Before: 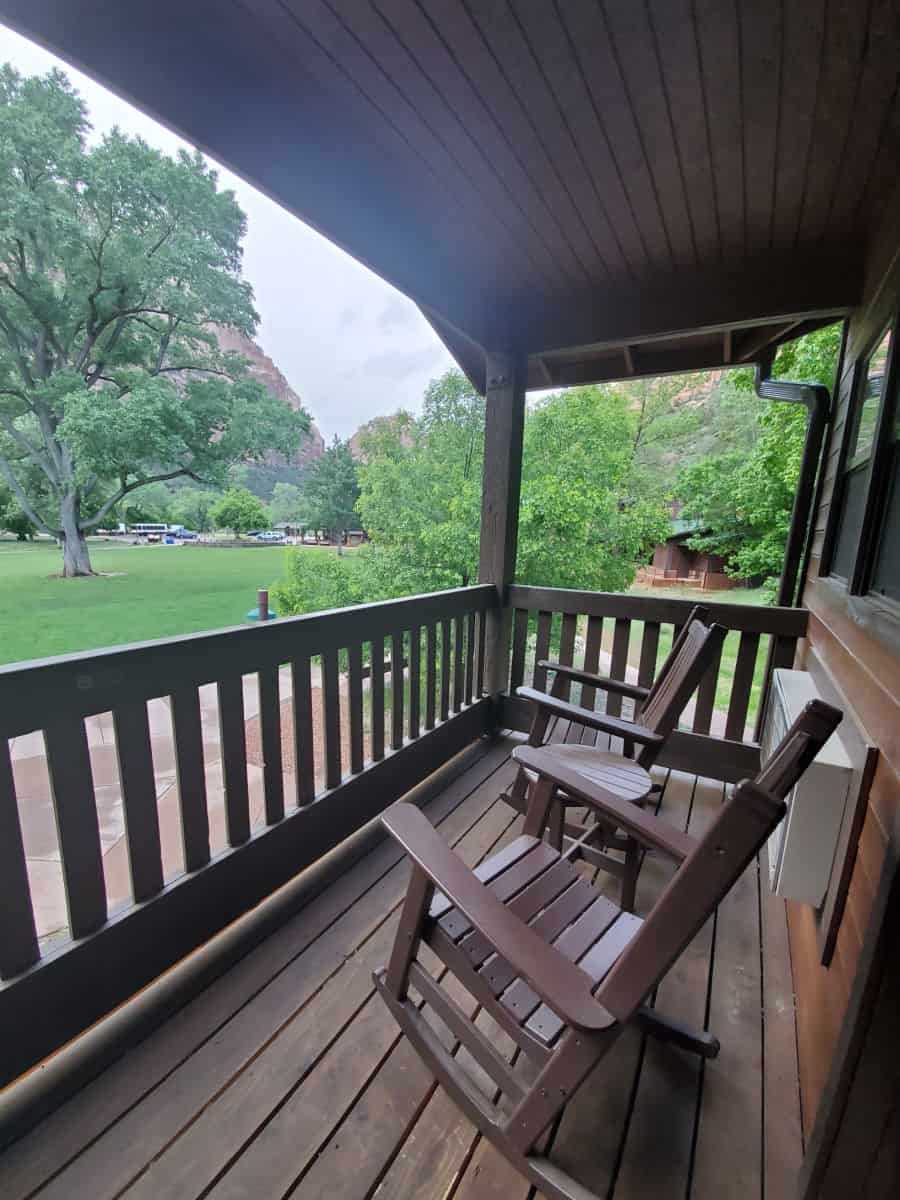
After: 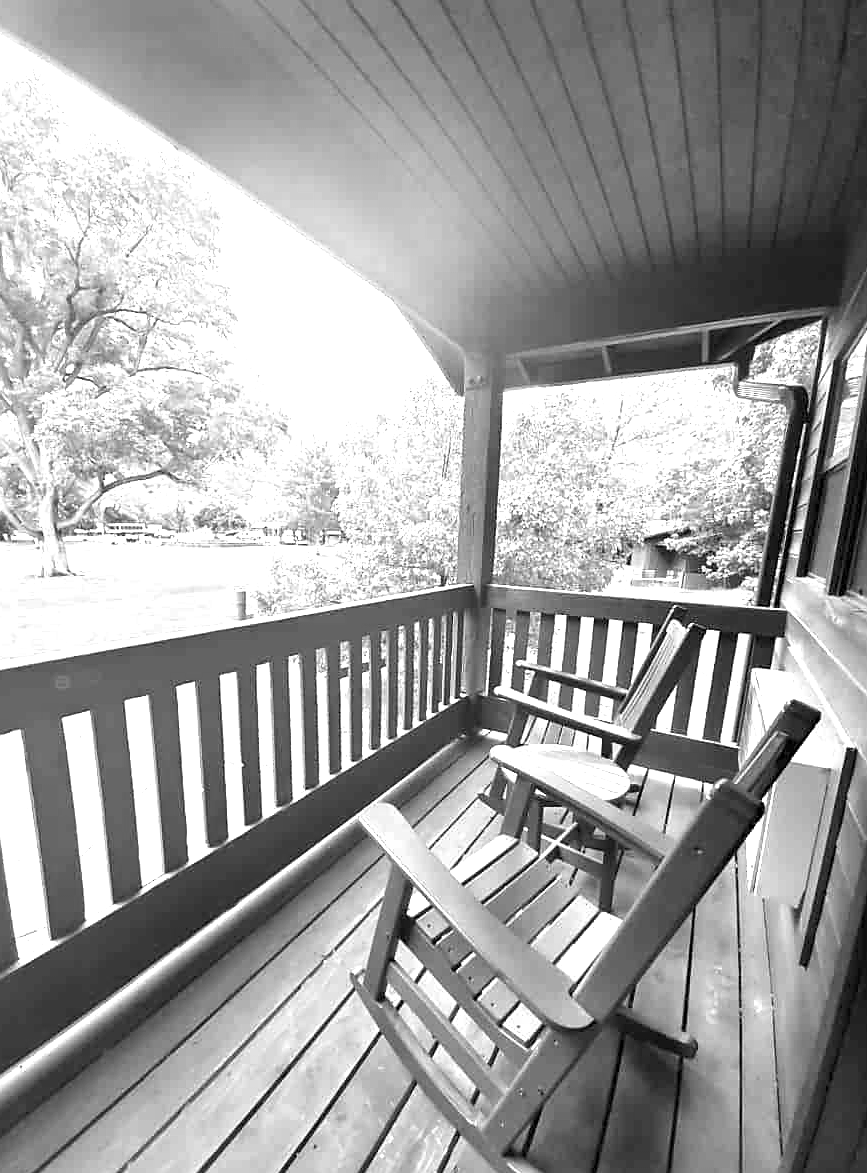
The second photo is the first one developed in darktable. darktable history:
color calibration: output gray [0.21, 0.42, 0.37, 0], gray › normalize channels true, illuminant same as pipeline (D50), adaptation XYZ, x 0.346, y 0.359, gamut compression 0
crop and rotate: left 2.536%, right 1.107%, bottom 2.246%
exposure: exposure 2 EV, compensate exposure bias true, compensate highlight preservation false
sharpen: radius 1.458, amount 0.398, threshold 1.271
